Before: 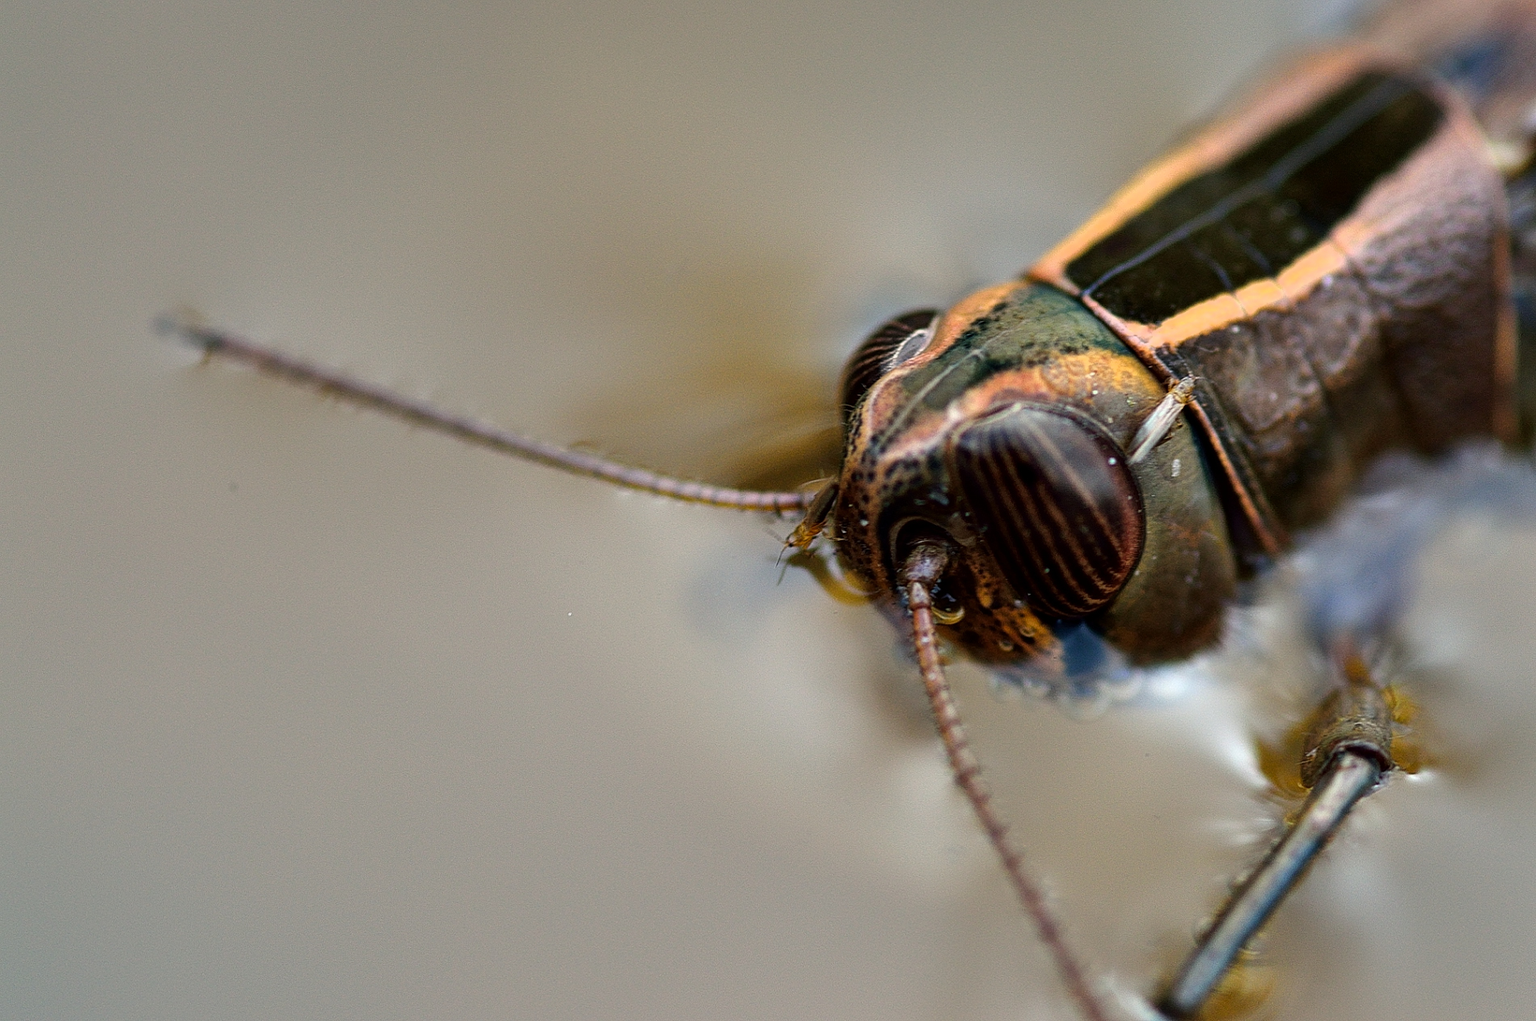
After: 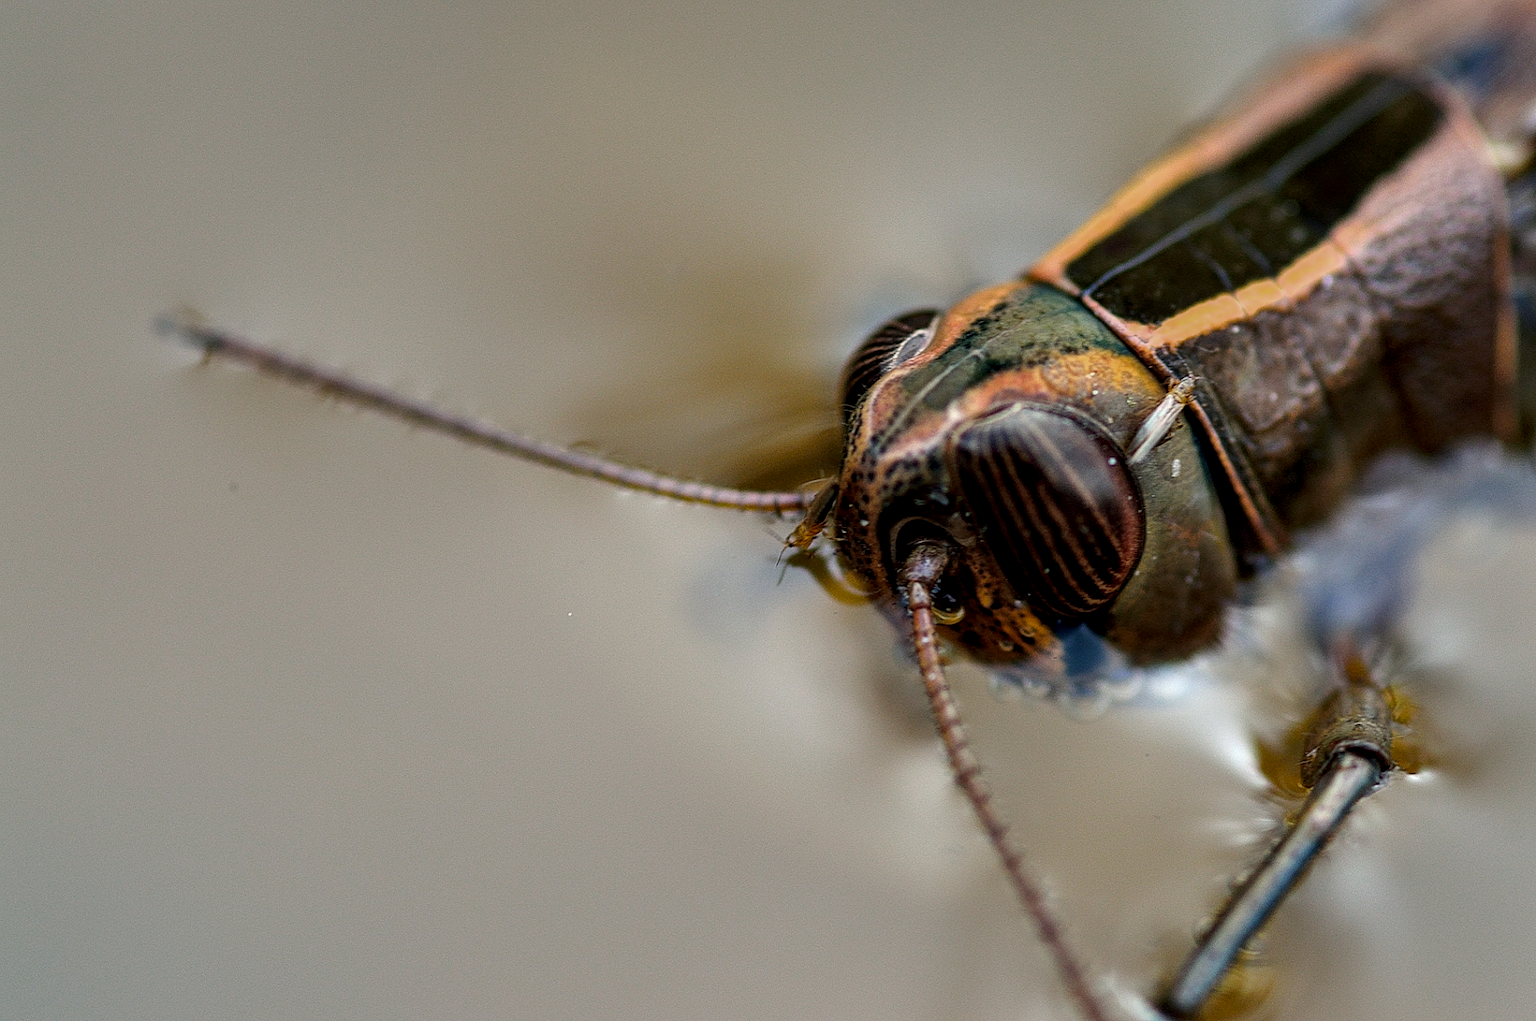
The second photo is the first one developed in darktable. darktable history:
local contrast: on, module defaults
color zones: curves: ch0 [(0, 0.425) (0.143, 0.422) (0.286, 0.42) (0.429, 0.419) (0.571, 0.419) (0.714, 0.42) (0.857, 0.422) (1, 0.425)]
